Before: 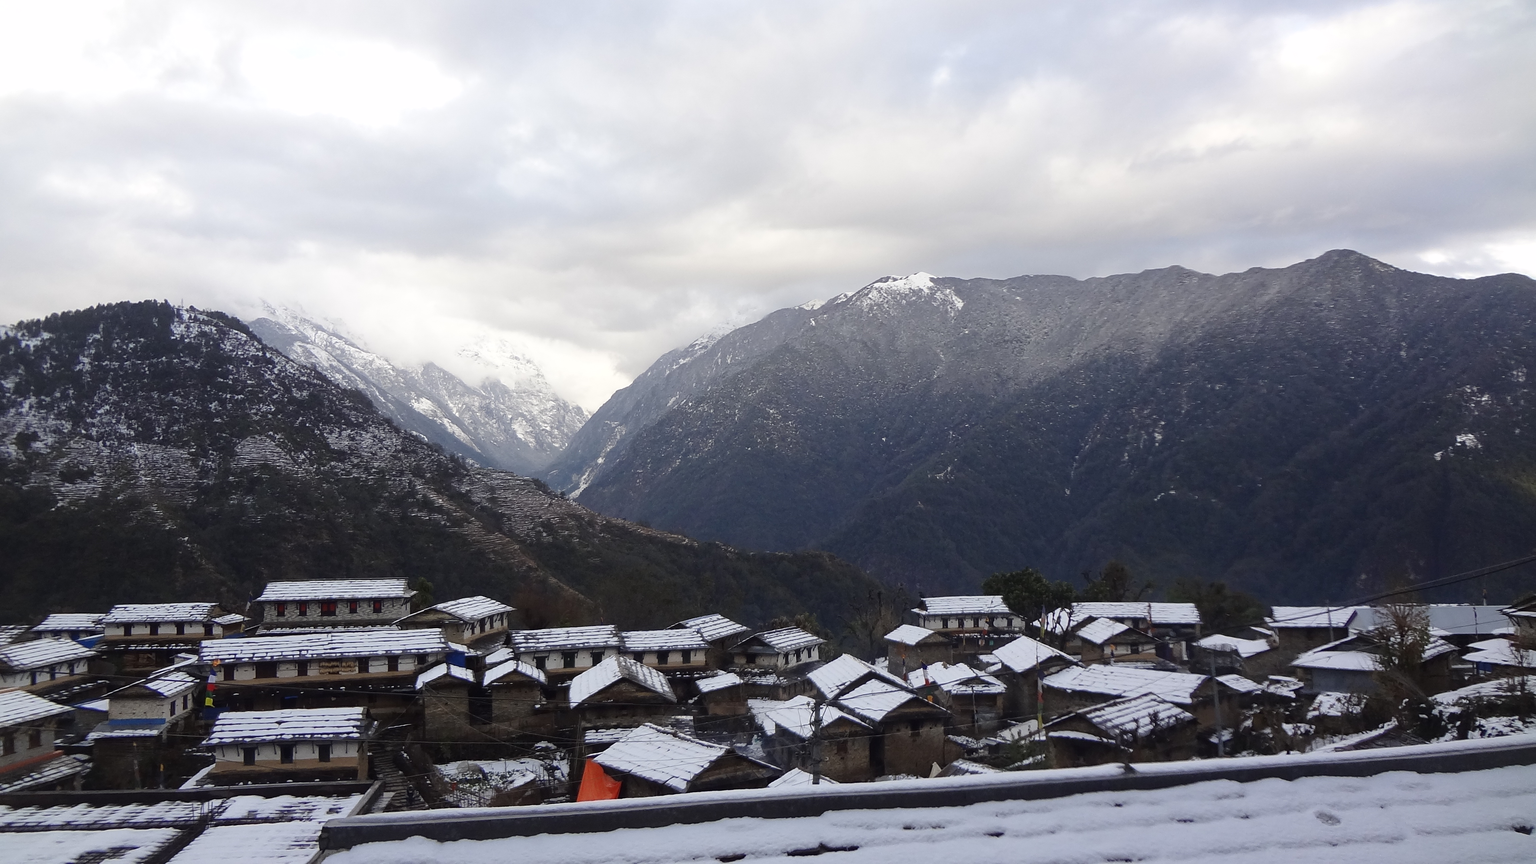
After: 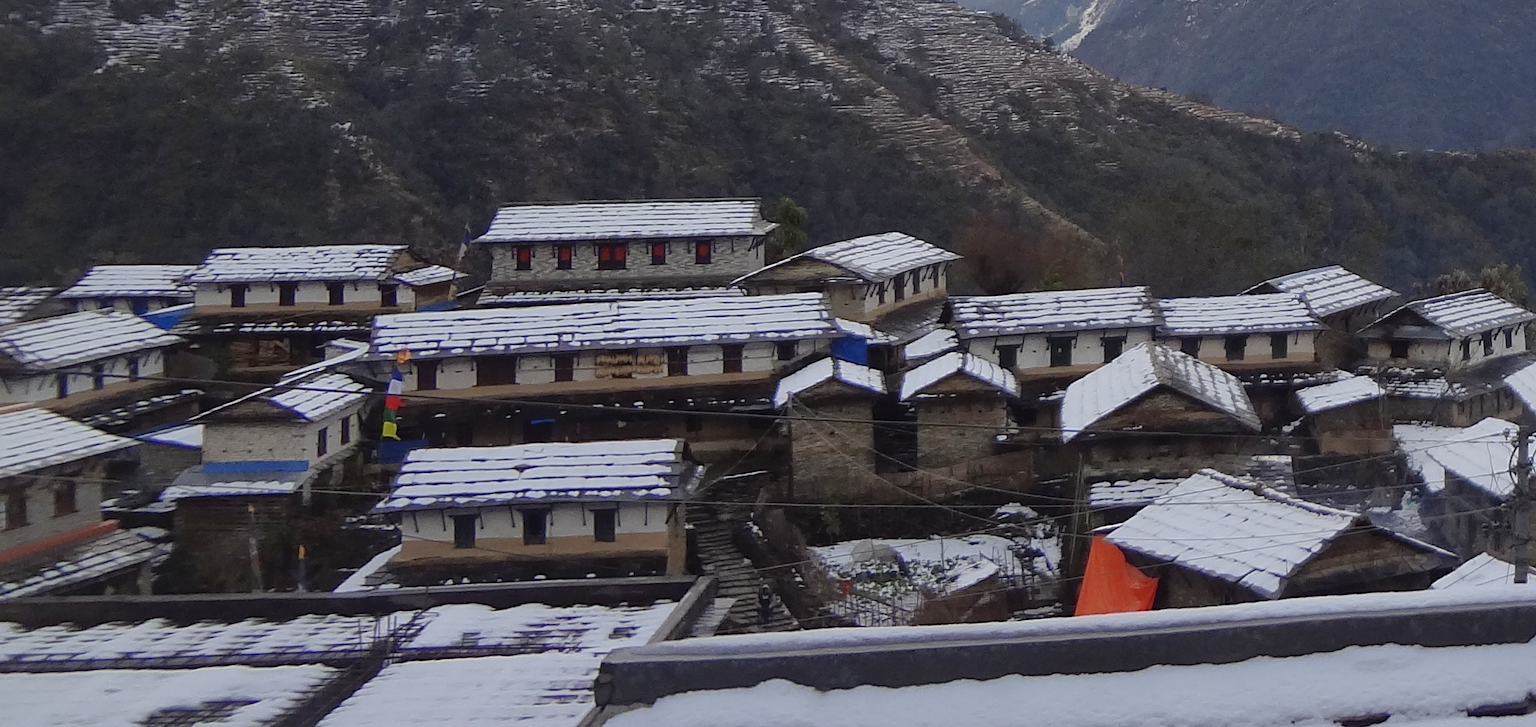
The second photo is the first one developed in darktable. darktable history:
crop and rotate: top 54.56%, right 46.326%, bottom 0.192%
shadows and highlights: on, module defaults
